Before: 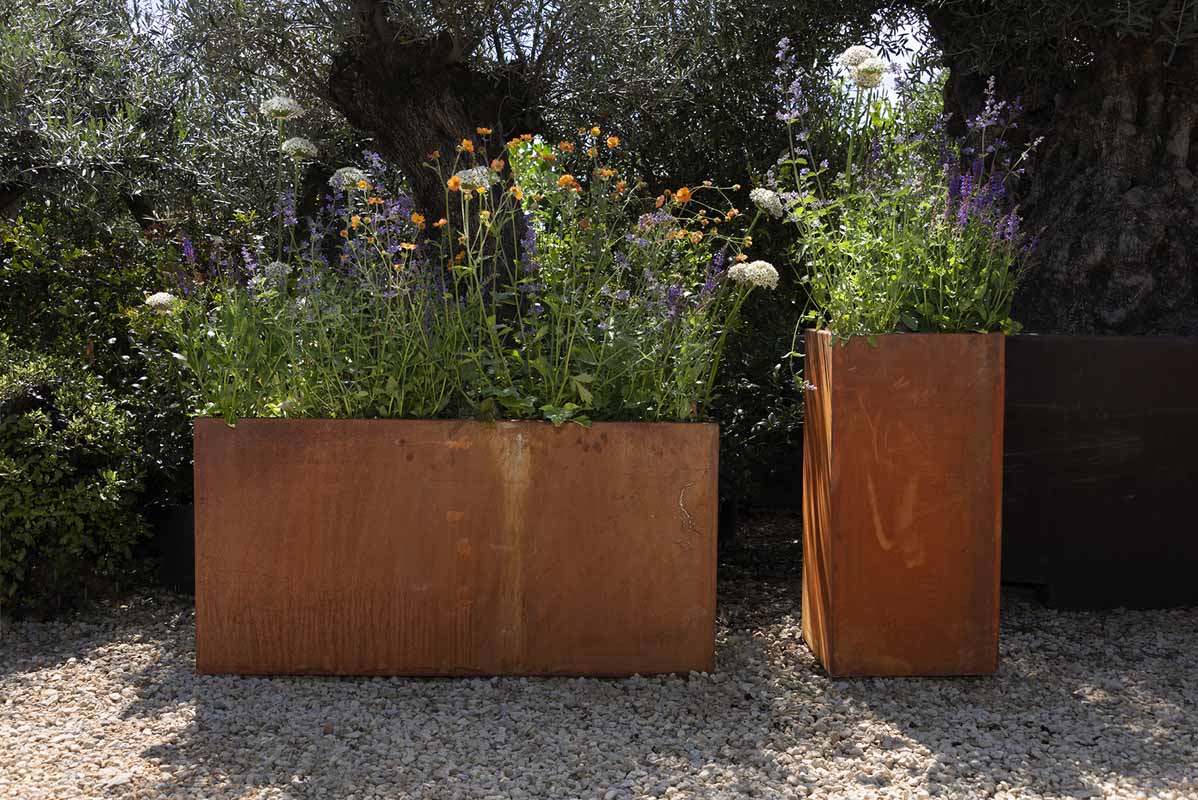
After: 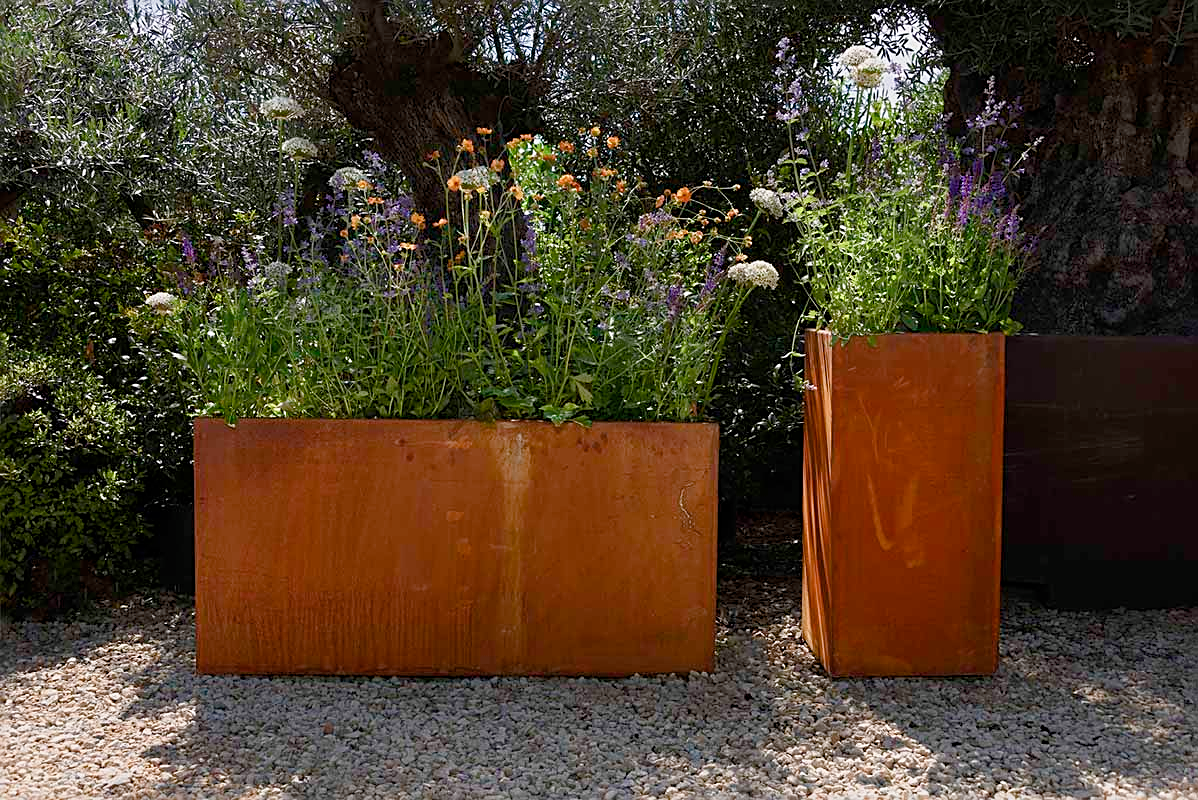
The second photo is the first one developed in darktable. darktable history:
sharpen: on, module defaults
color balance rgb: shadows lift › chroma 1%, shadows lift › hue 113°, highlights gain › chroma 0.2%, highlights gain › hue 333°, perceptual saturation grading › global saturation 20%, perceptual saturation grading › highlights -50%, perceptual saturation grading › shadows 25%, contrast -10%
